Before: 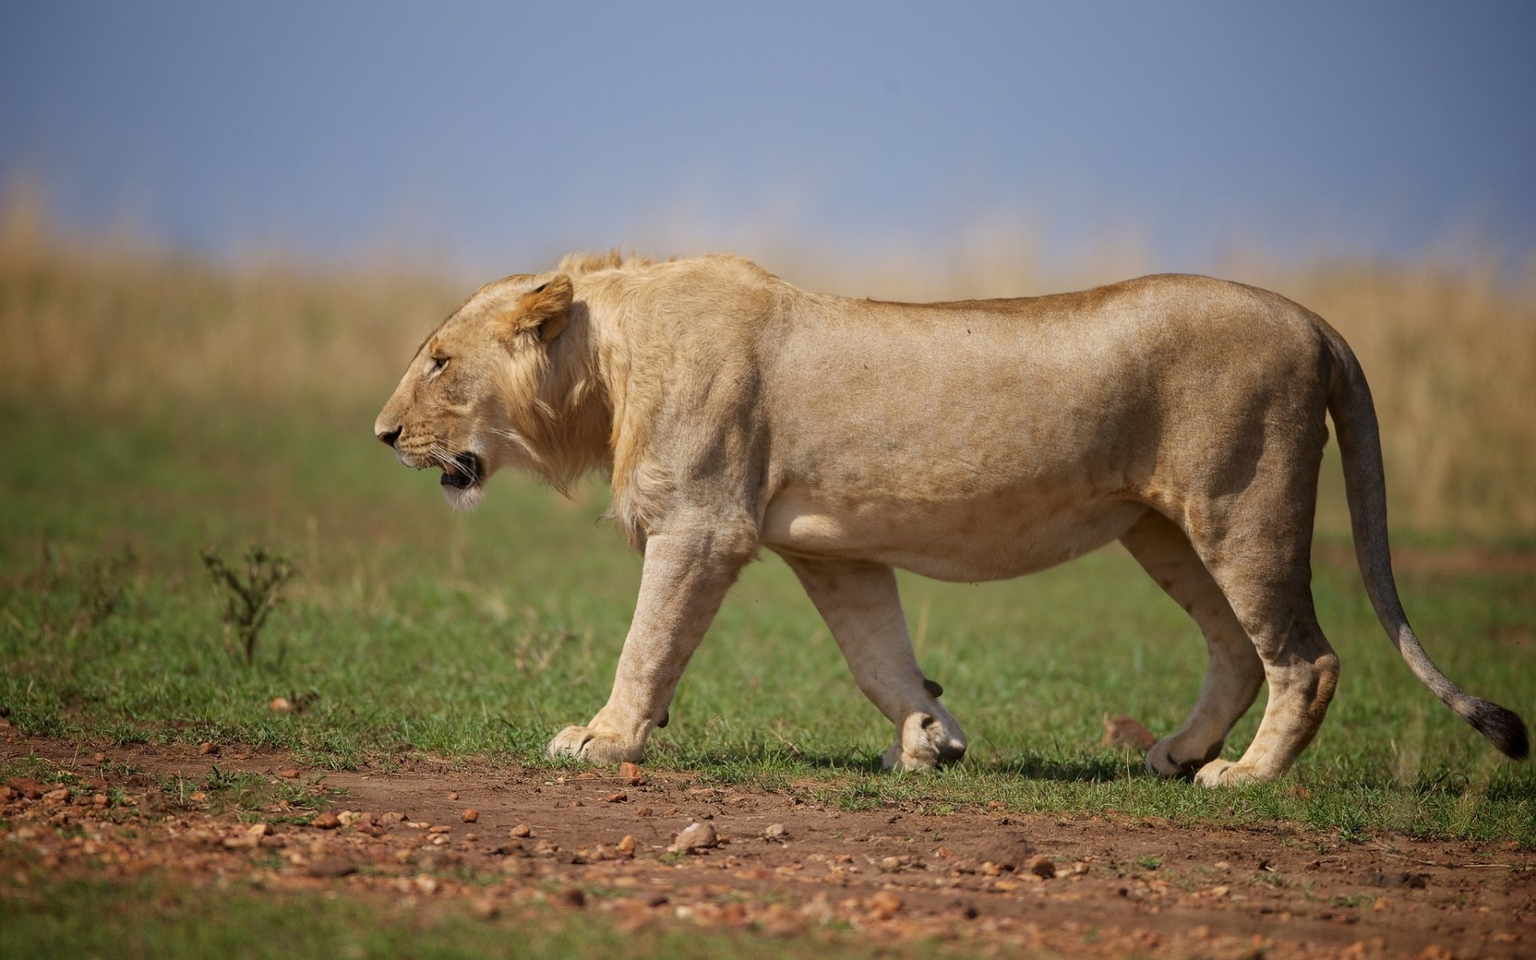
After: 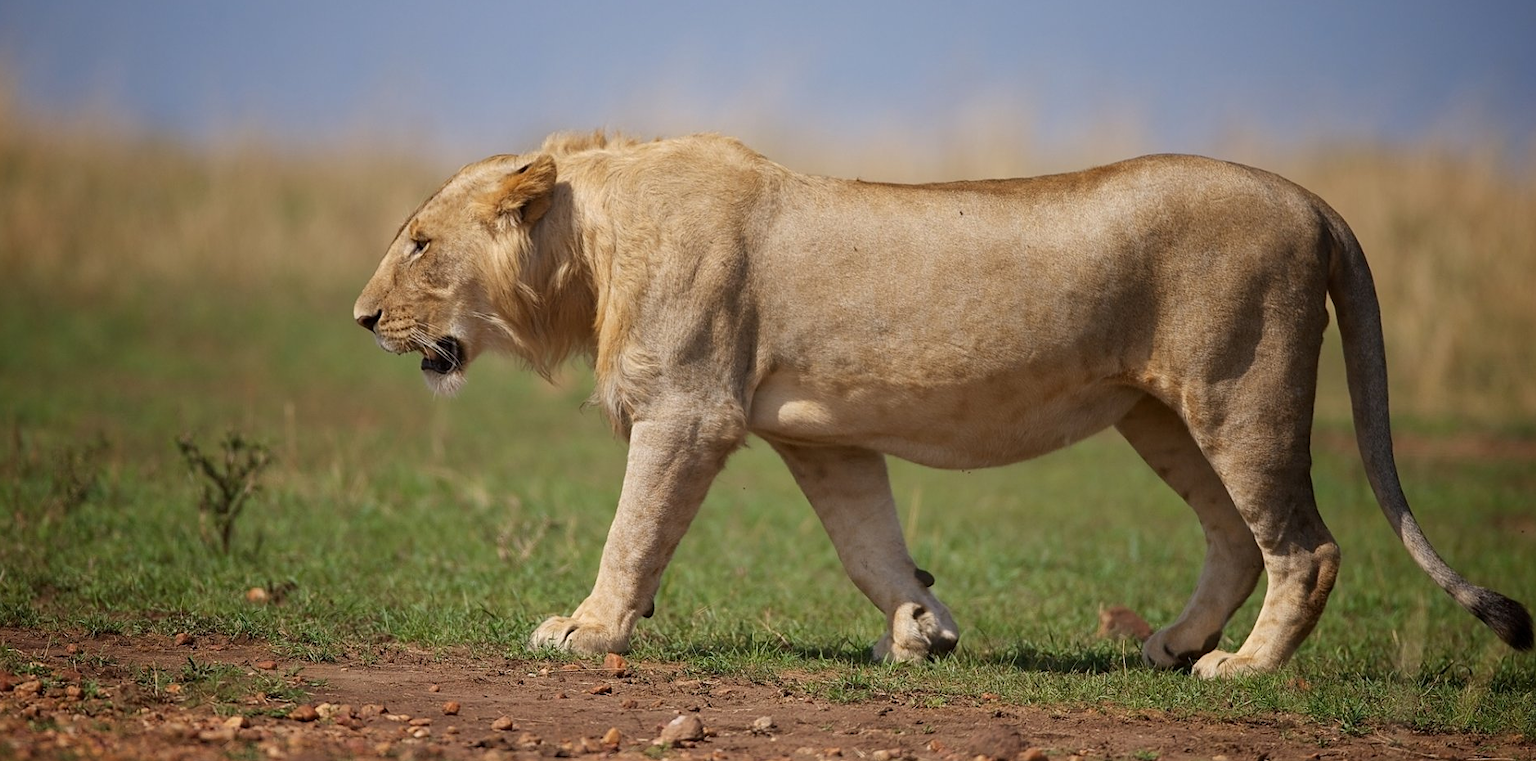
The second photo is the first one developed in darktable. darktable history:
crop and rotate: left 1.907%, top 12.912%, right 0.246%, bottom 9.424%
sharpen: amount 0.216
